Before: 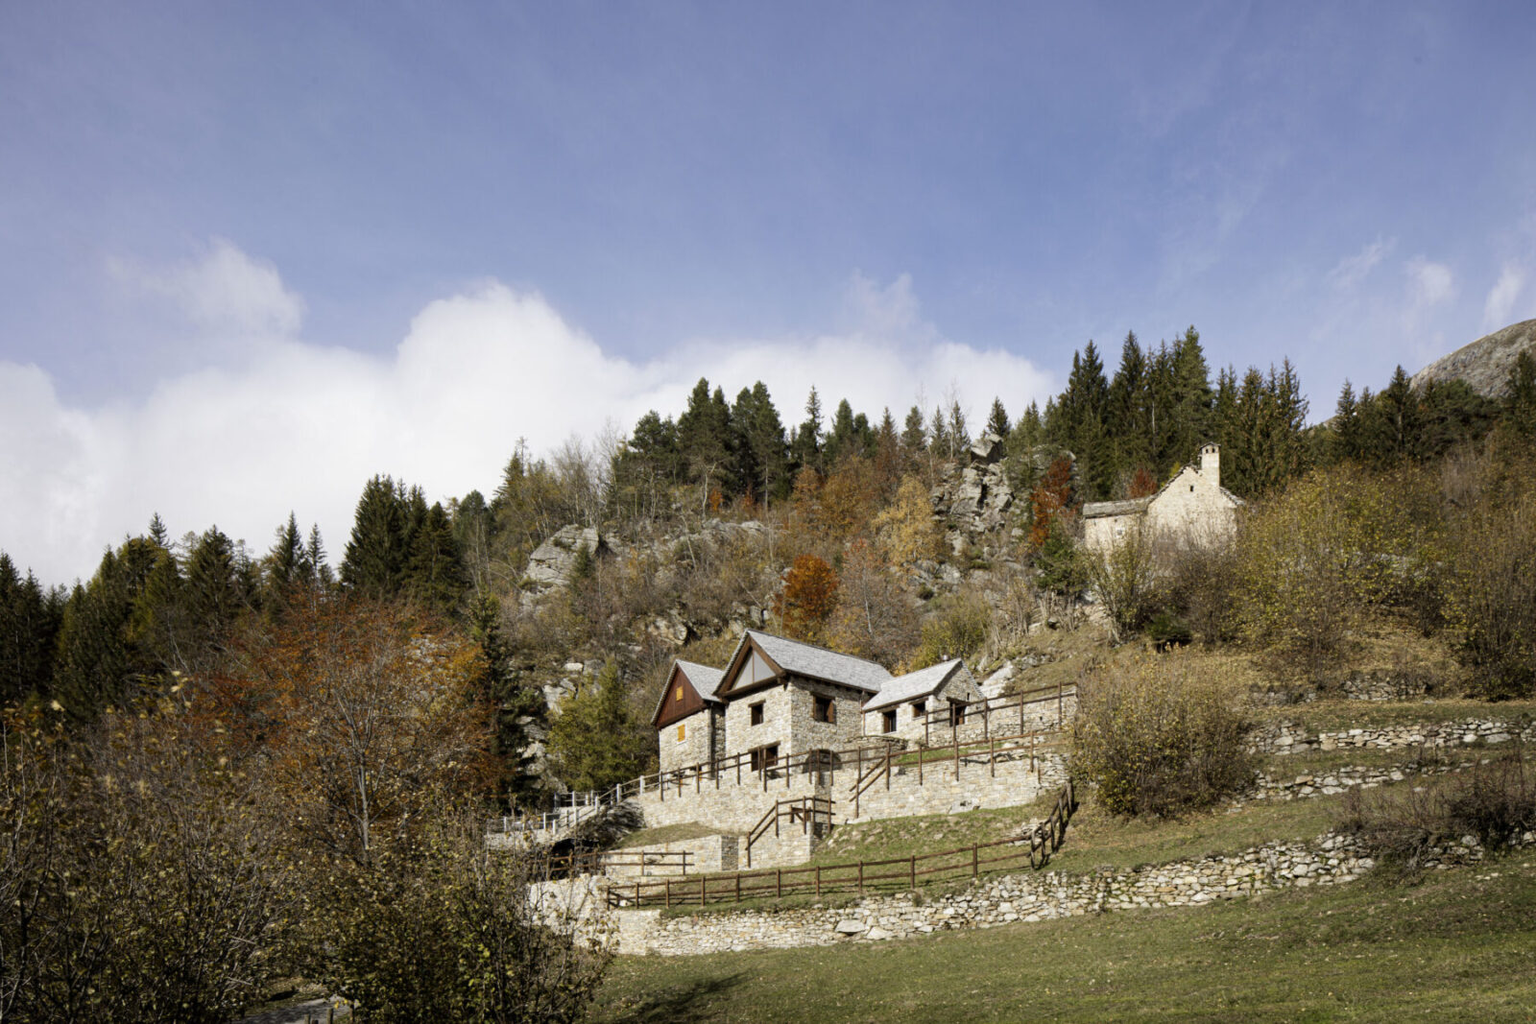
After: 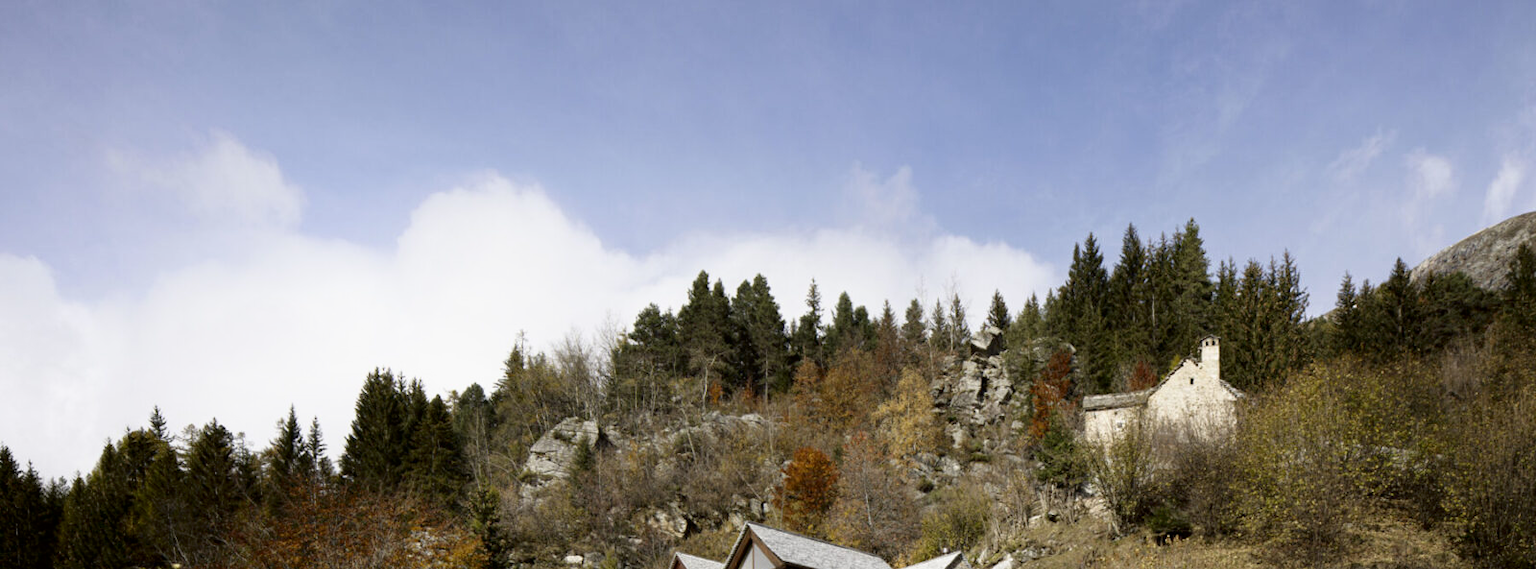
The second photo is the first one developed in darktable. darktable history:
crop and rotate: top 10.581%, bottom 33.757%
shadows and highlights: shadows -62.52, white point adjustment -5.3, highlights 59.87
